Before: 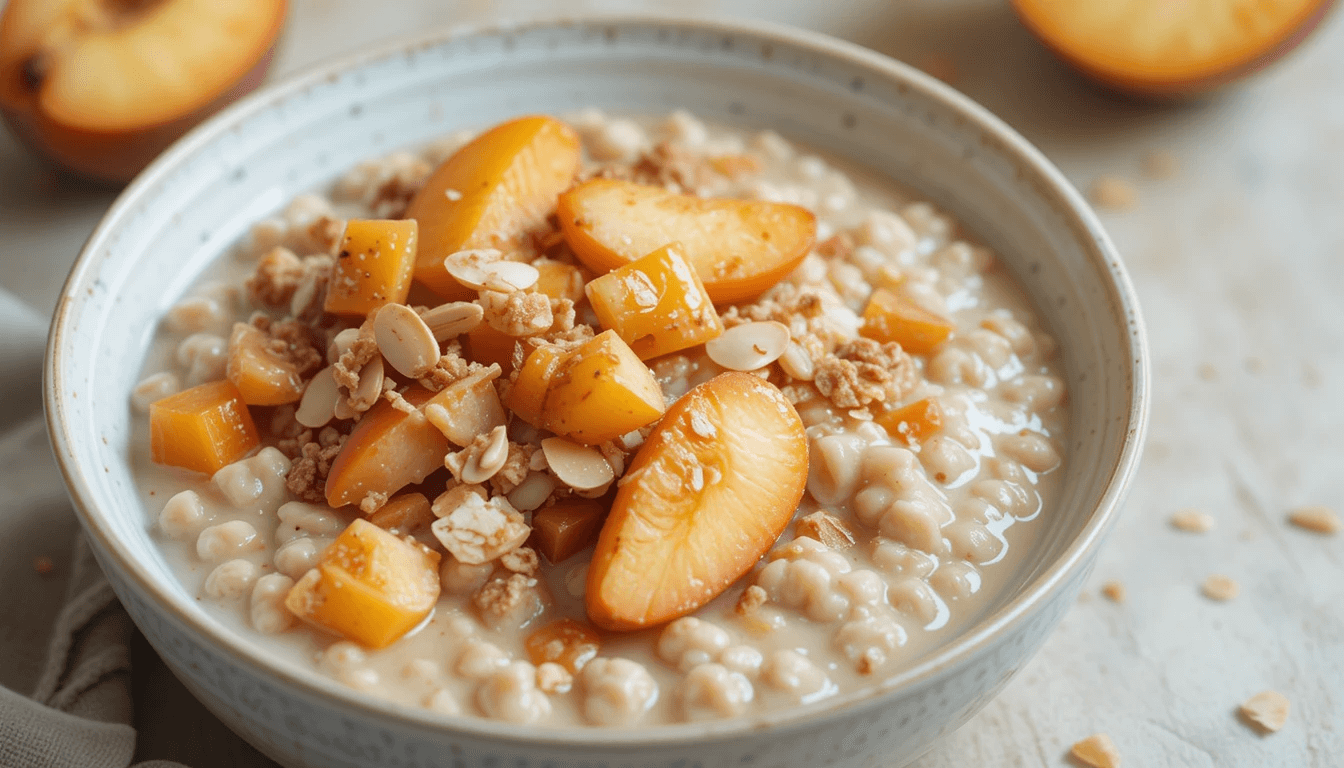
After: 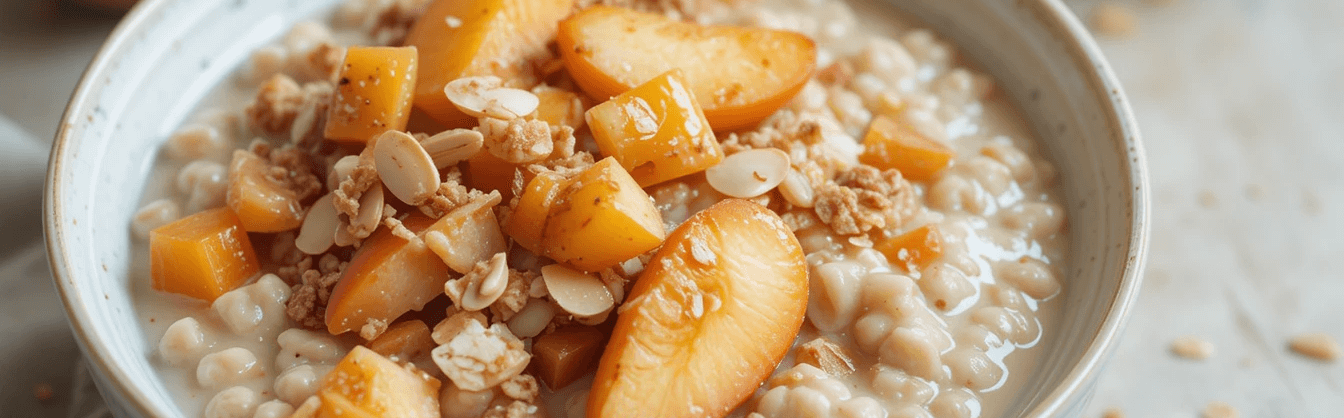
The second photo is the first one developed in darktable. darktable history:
crop and rotate: top 22.599%, bottom 22.914%
